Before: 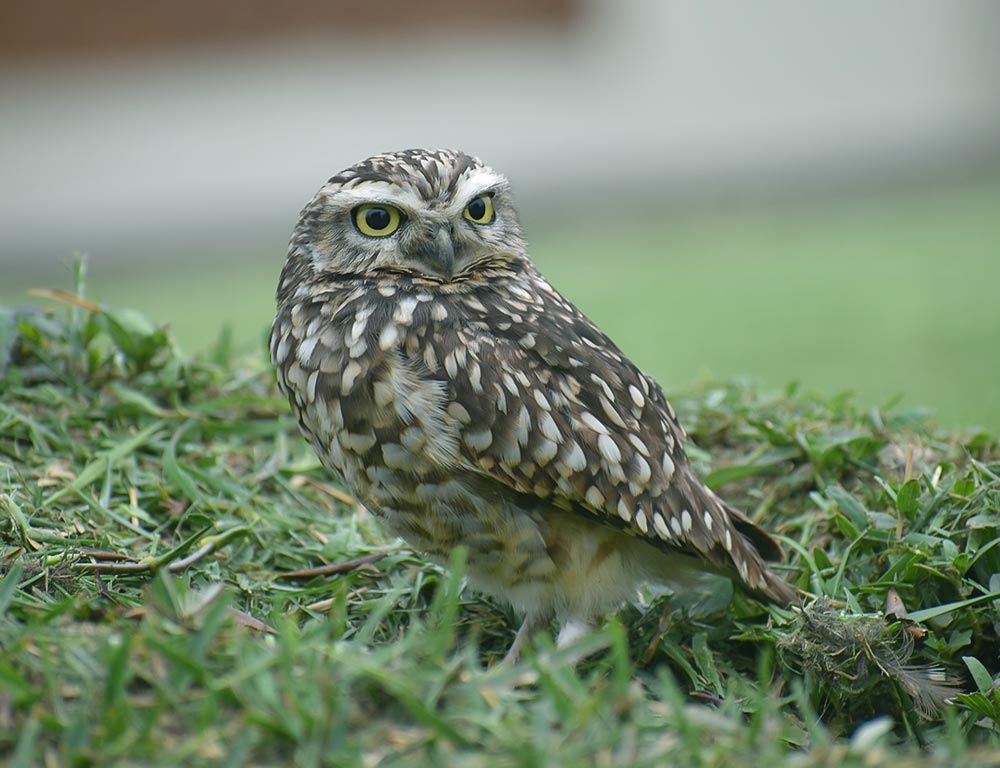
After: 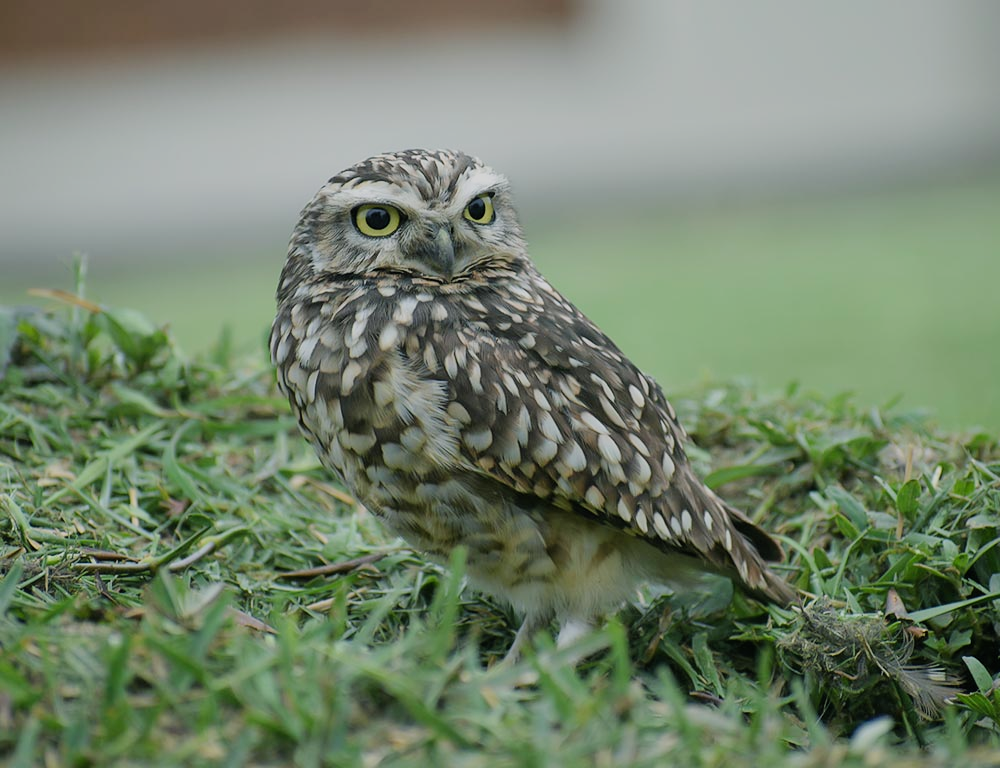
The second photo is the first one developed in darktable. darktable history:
filmic rgb: black relative exposure -7.65 EV, white relative exposure 4.56 EV, hardness 3.61, iterations of high-quality reconstruction 0
